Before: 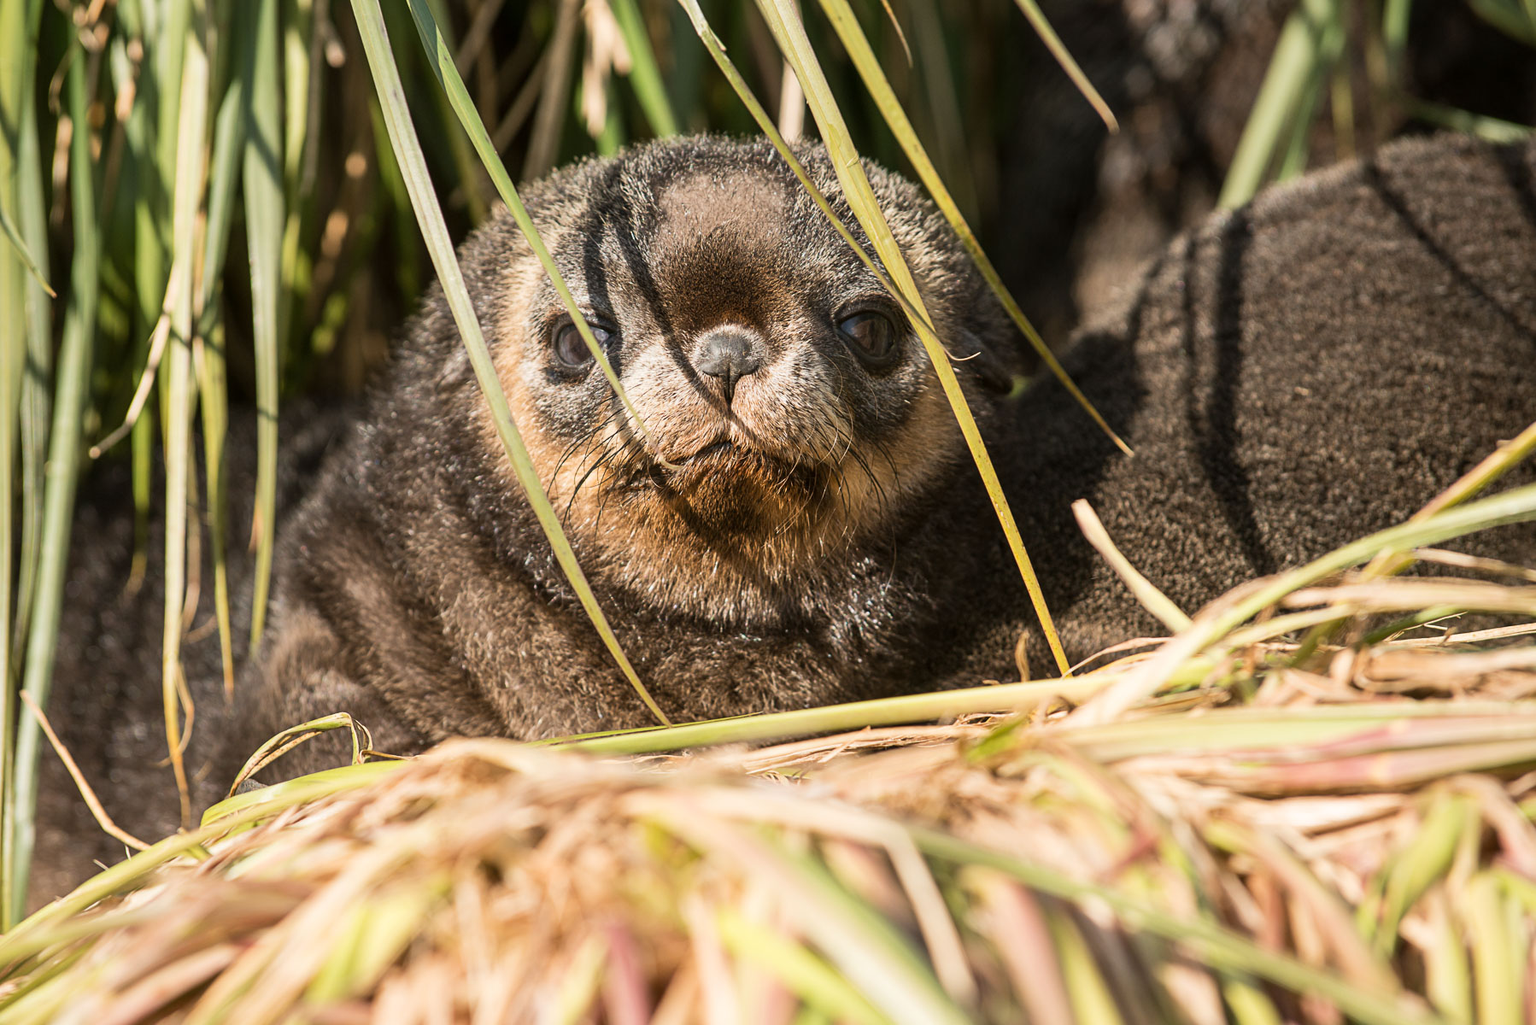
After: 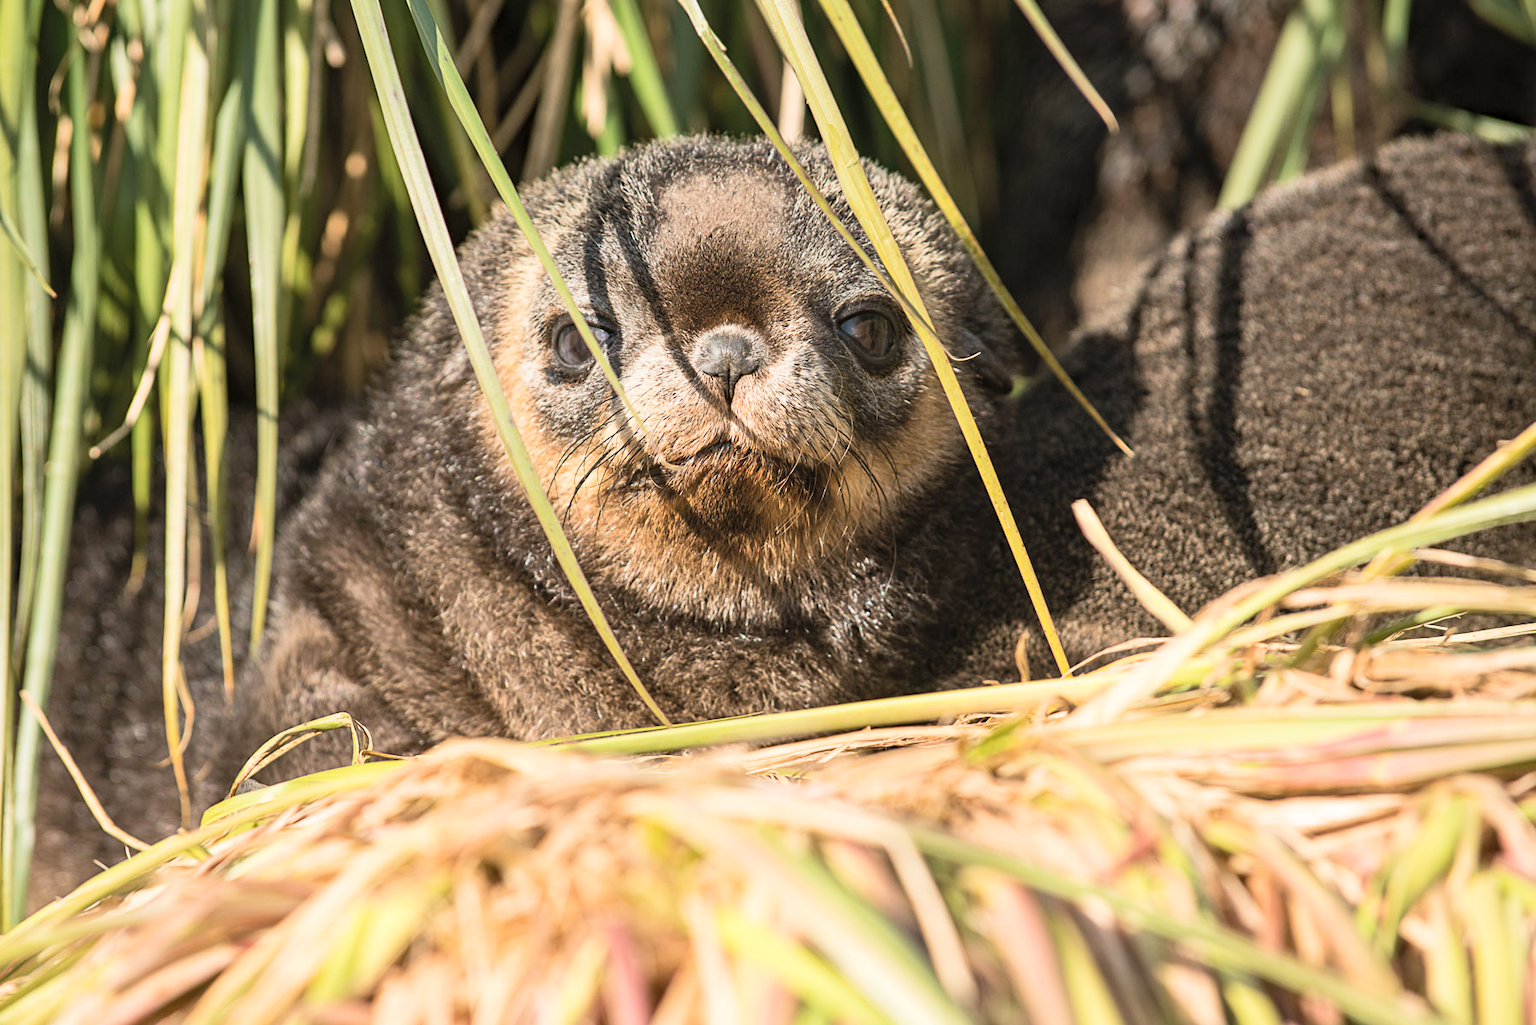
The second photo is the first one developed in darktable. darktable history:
contrast brightness saturation: contrast 0.14, brightness 0.21
haze removal: compatibility mode true, adaptive false
